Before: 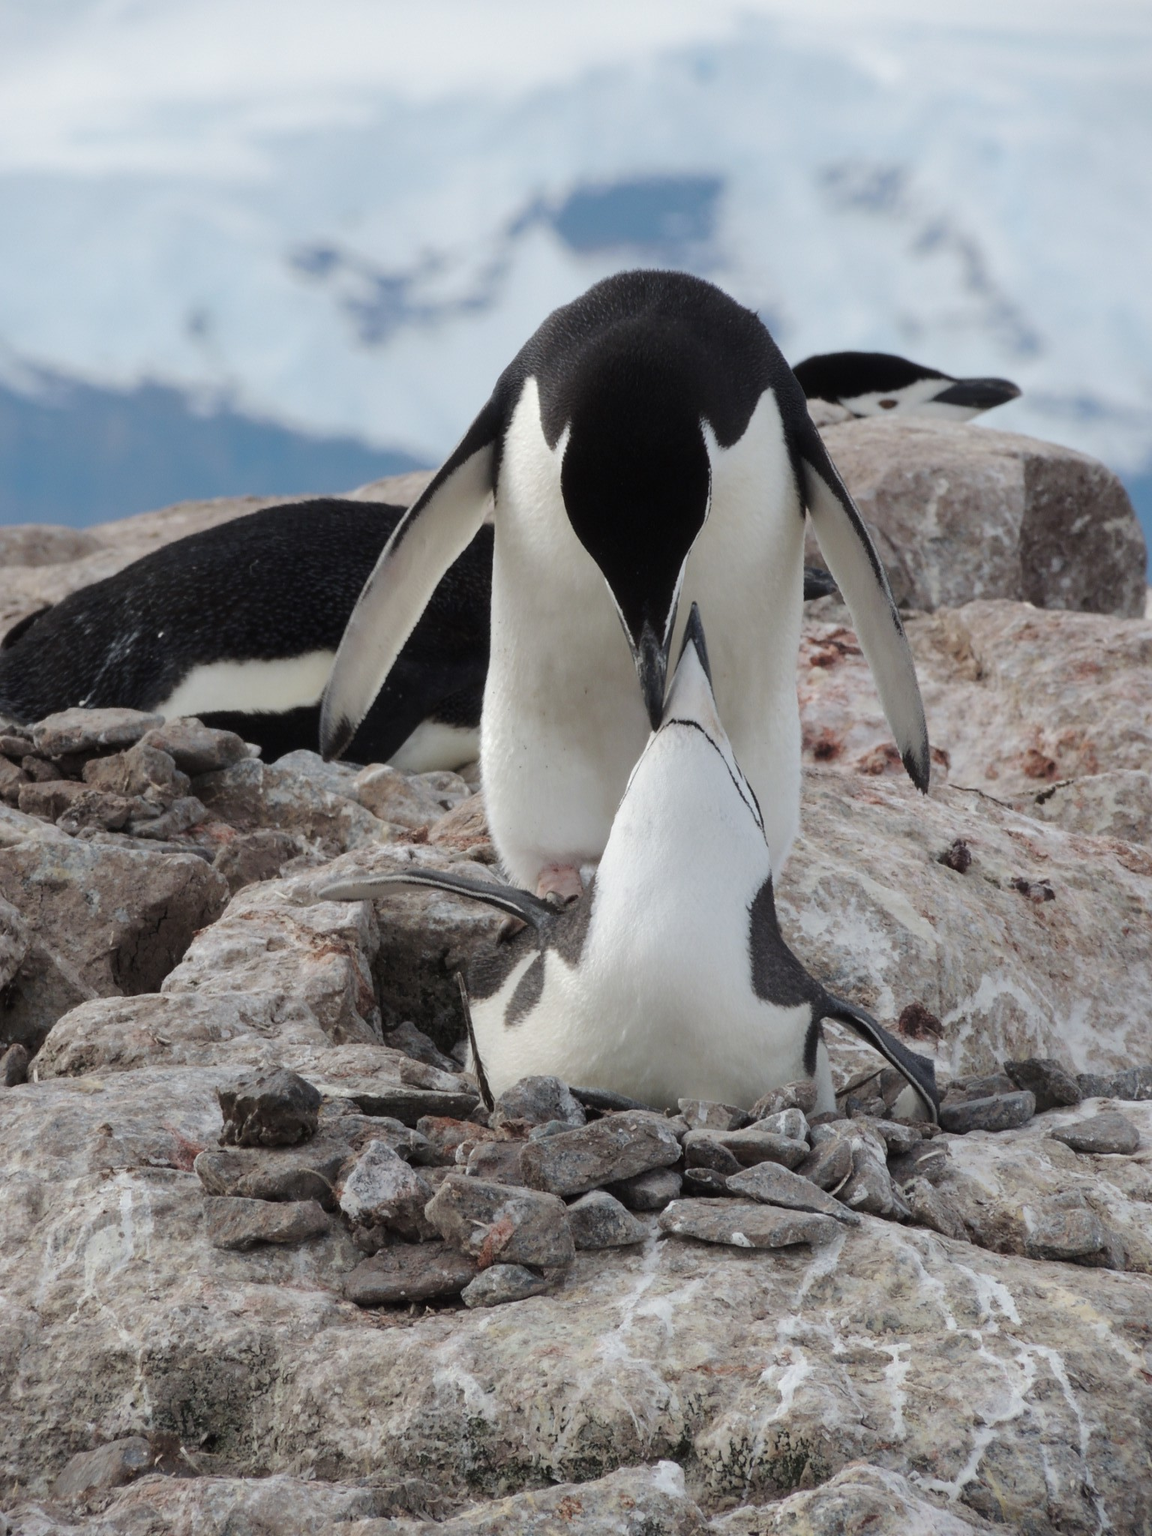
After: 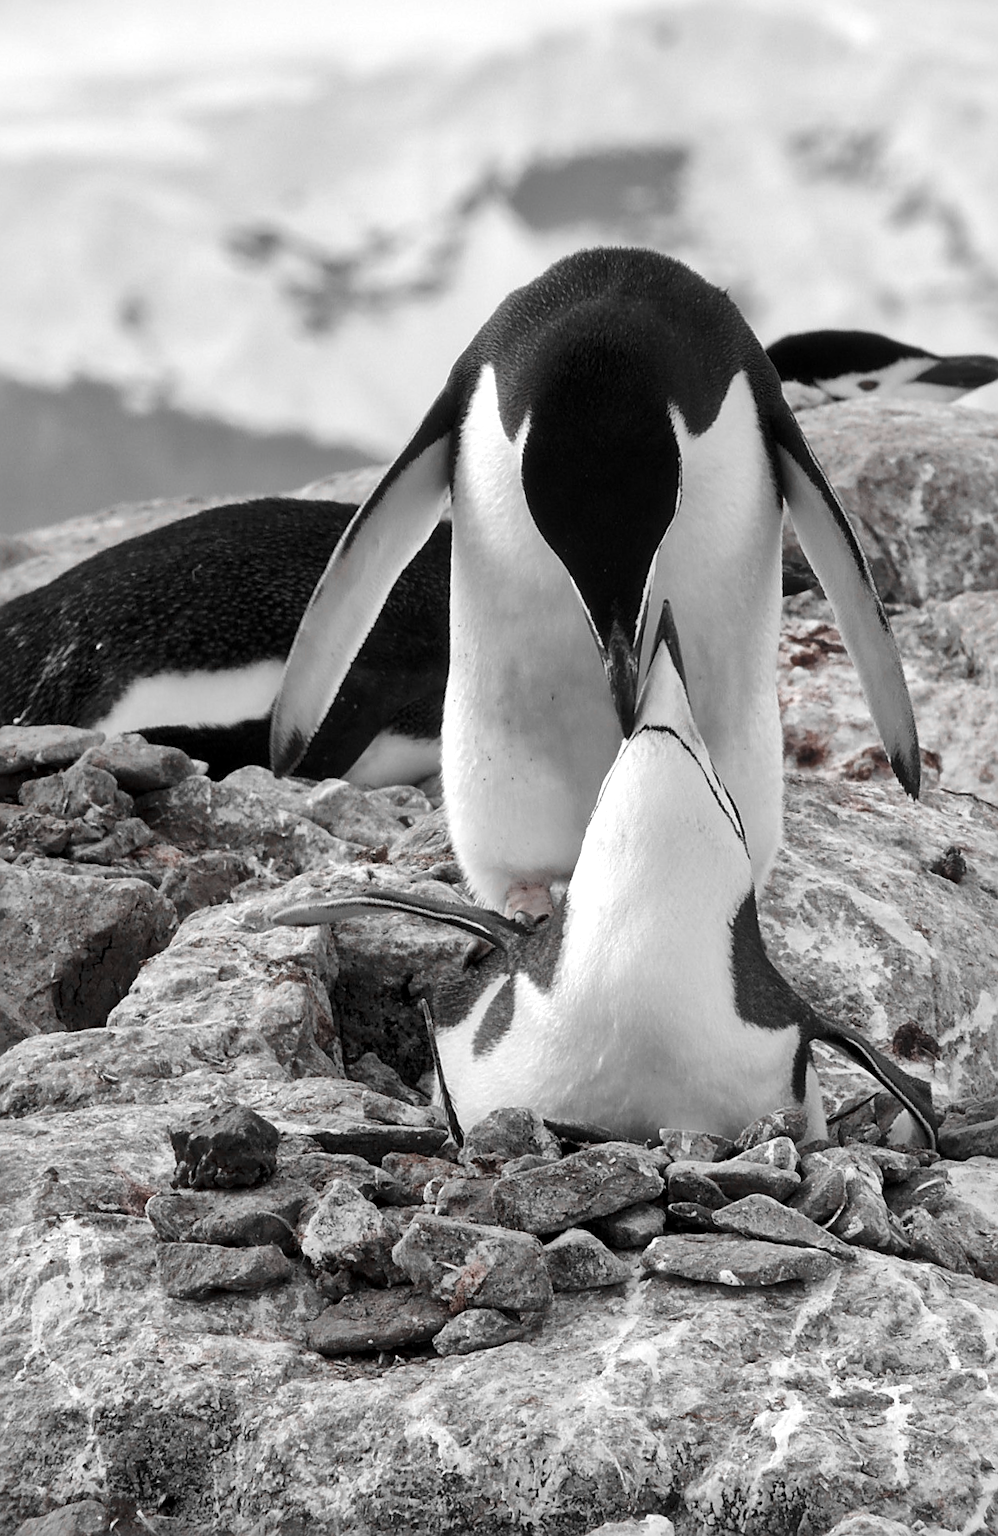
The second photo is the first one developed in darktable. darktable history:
exposure: exposure 0.261 EV, compensate highlight preservation false
local contrast: mode bilateral grid, contrast 20, coarseness 49, detail 179%, midtone range 0.2
contrast brightness saturation: contrast 0.041, saturation 0.151
sharpen: on, module defaults
crop and rotate: angle 1.14°, left 4.552%, top 1.137%, right 11.846%, bottom 2.427%
color zones: curves: ch1 [(0, 0.006) (0.094, 0.285) (0.171, 0.001) (0.429, 0.001) (0.571, 0.003) (0.714, 0.004) (0.857, 0.004) (1, 0.006)]
